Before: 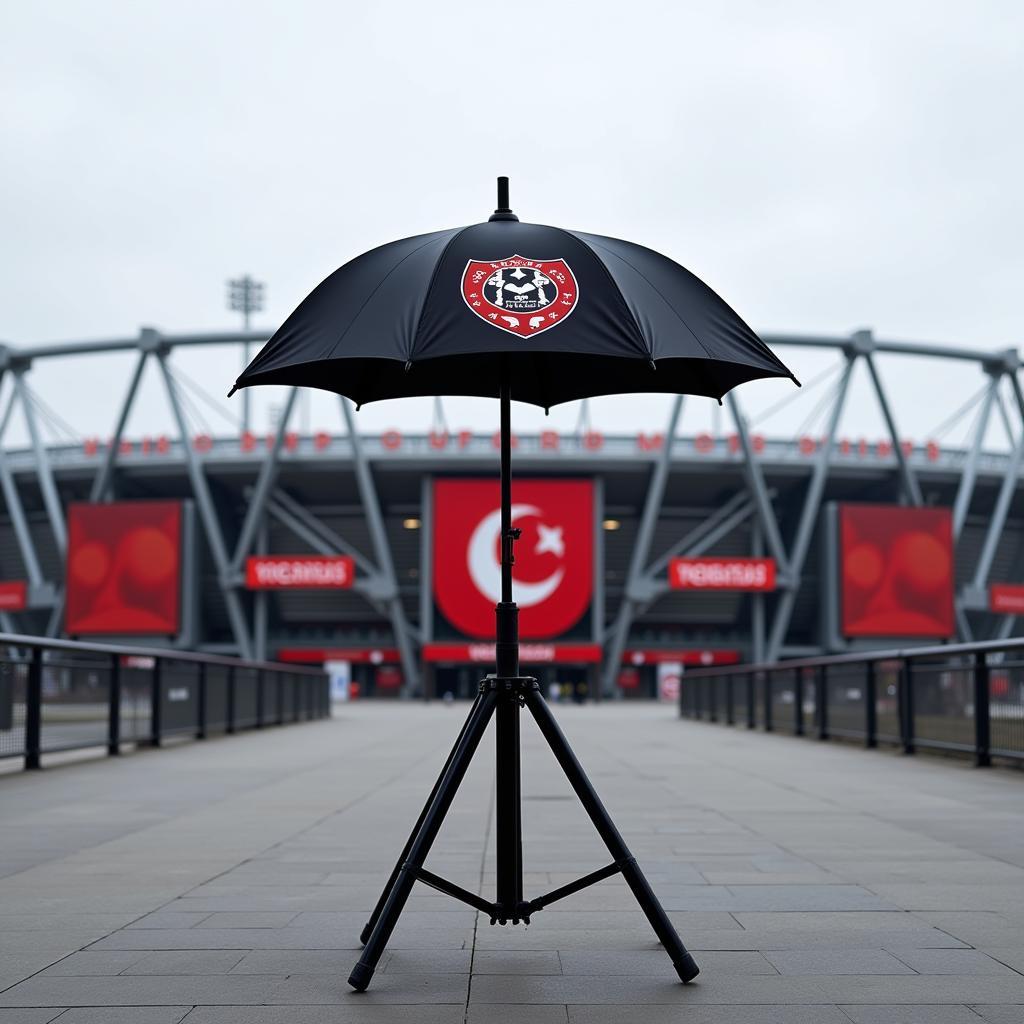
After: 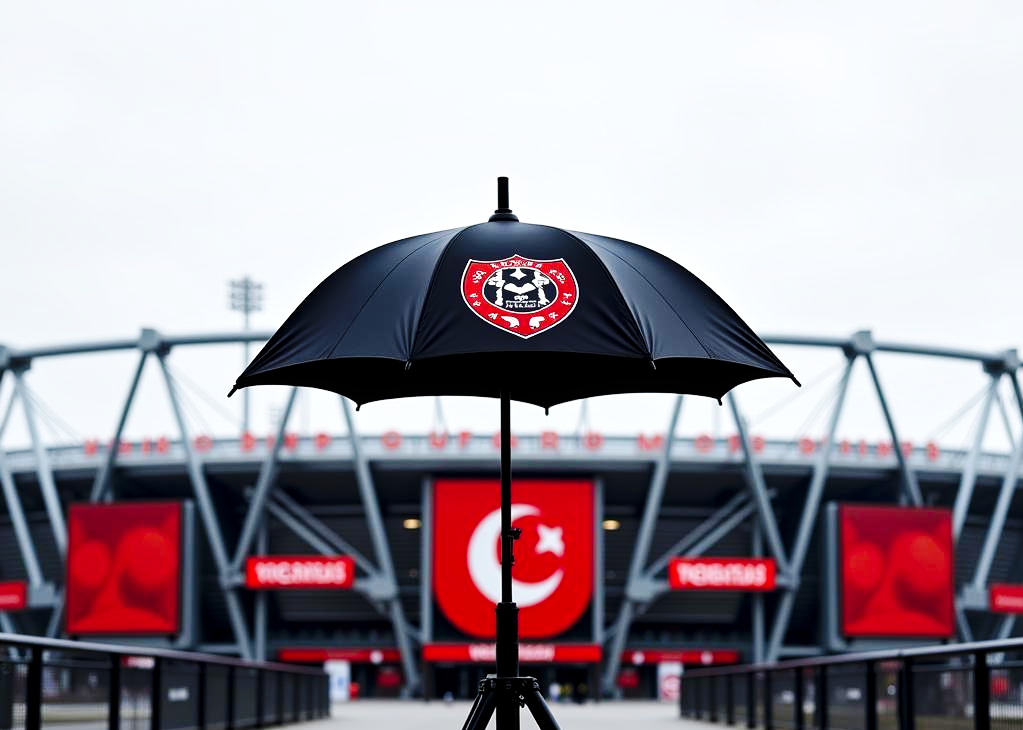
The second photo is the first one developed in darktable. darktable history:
crop: right 0.001%, bottom 28.617%
local contrast: highlights 102%, shadows 97%, detail 119%, midtone range 0.2
exposure: black level correction 0.004, exposure 0.015 EV, compensate highlight preservation false
base curve: curves: ch0 [(0, 0) (0.036, 0.025) (0.121, 0.166) (0.206, 0.329) (0.605, 0.79) (1, 1)], preserve colors none
